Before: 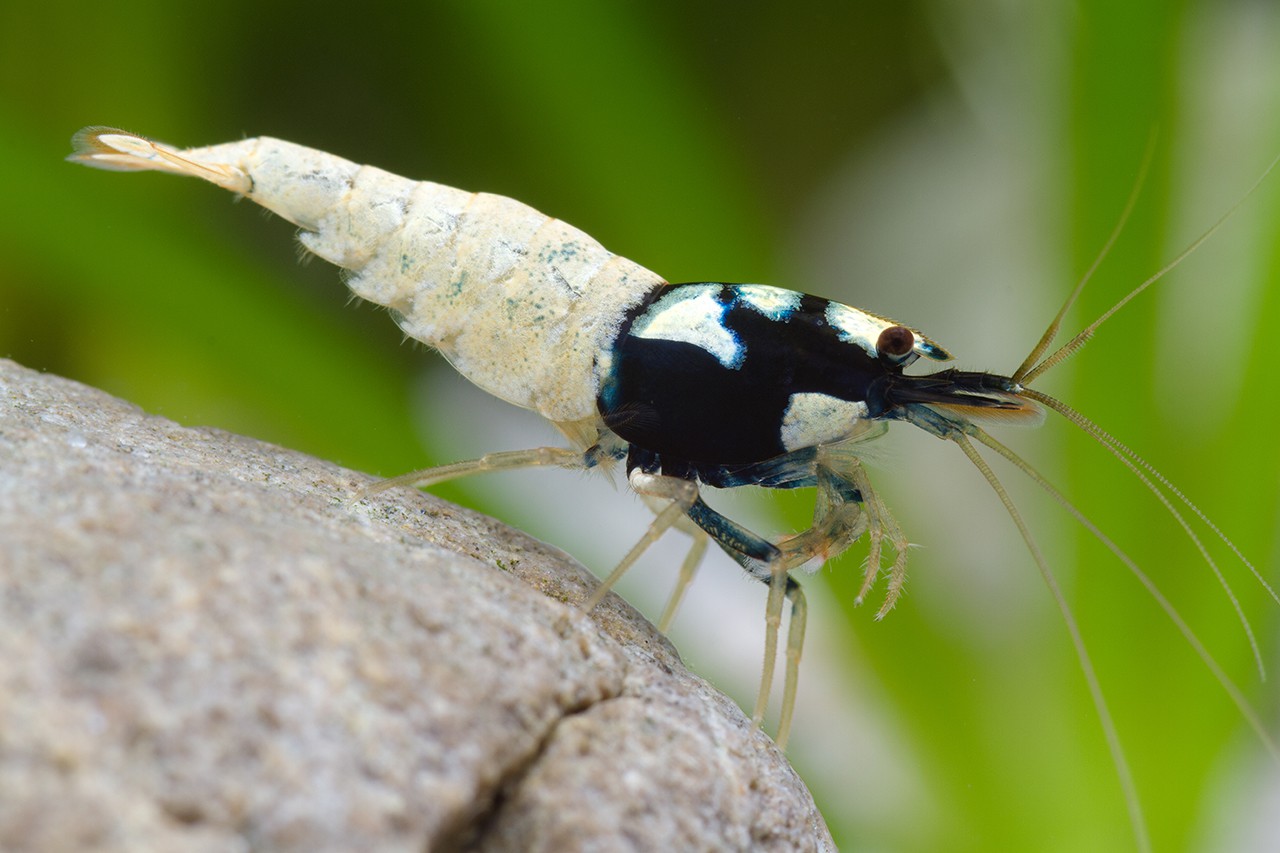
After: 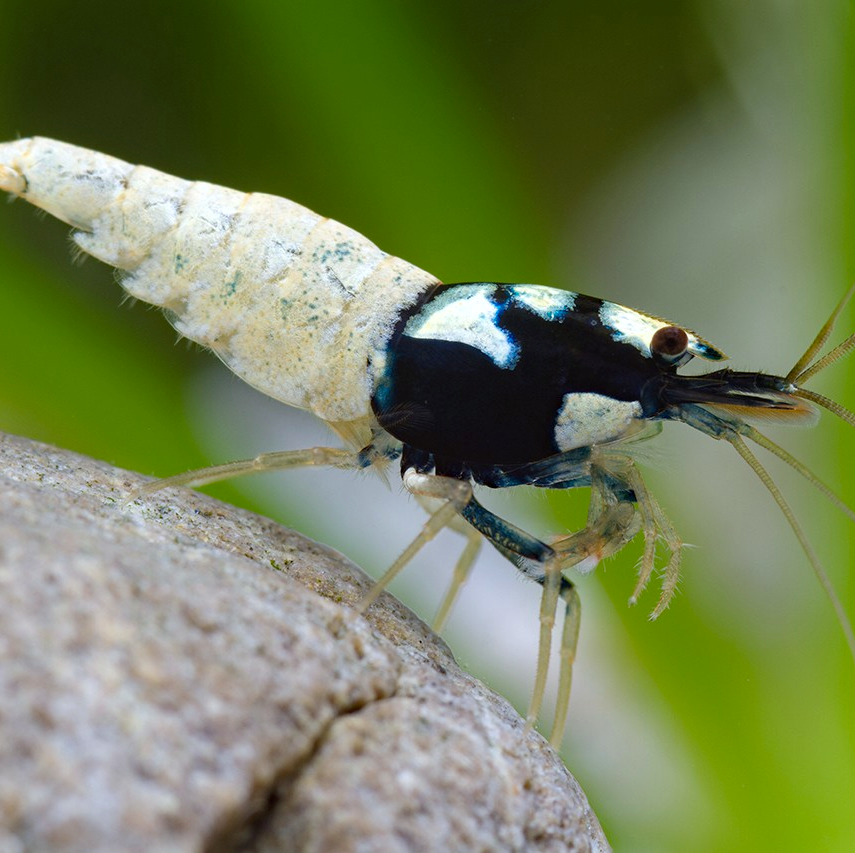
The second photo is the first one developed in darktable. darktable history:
white balance: red 0.98, blue 1.034
color correction: highlights a* -0.182, highlights b* -0.124
haze removal: compatibility mode true, adaptive false
crop and rotate: left 17.732%, right 15.423%
